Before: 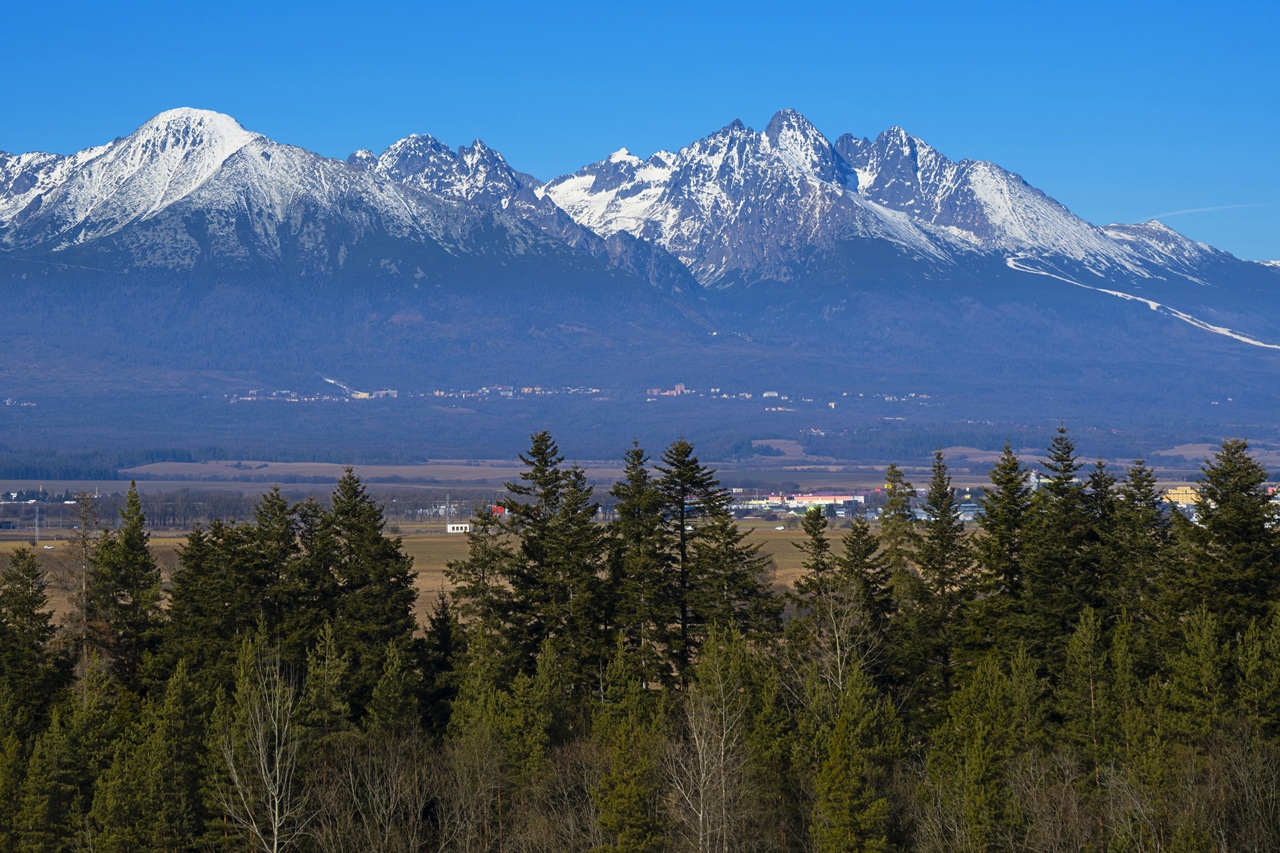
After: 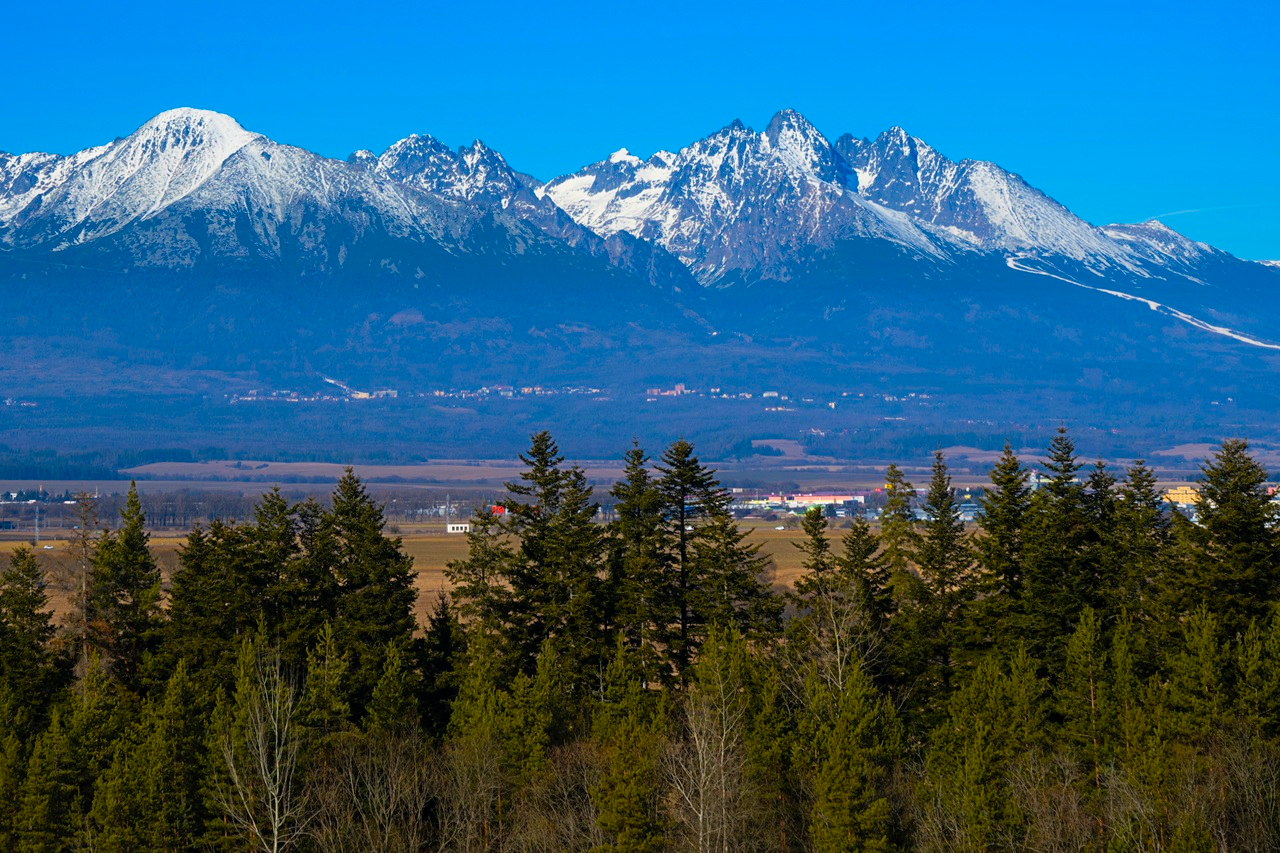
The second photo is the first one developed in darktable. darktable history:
color balance: output saturation 120%
